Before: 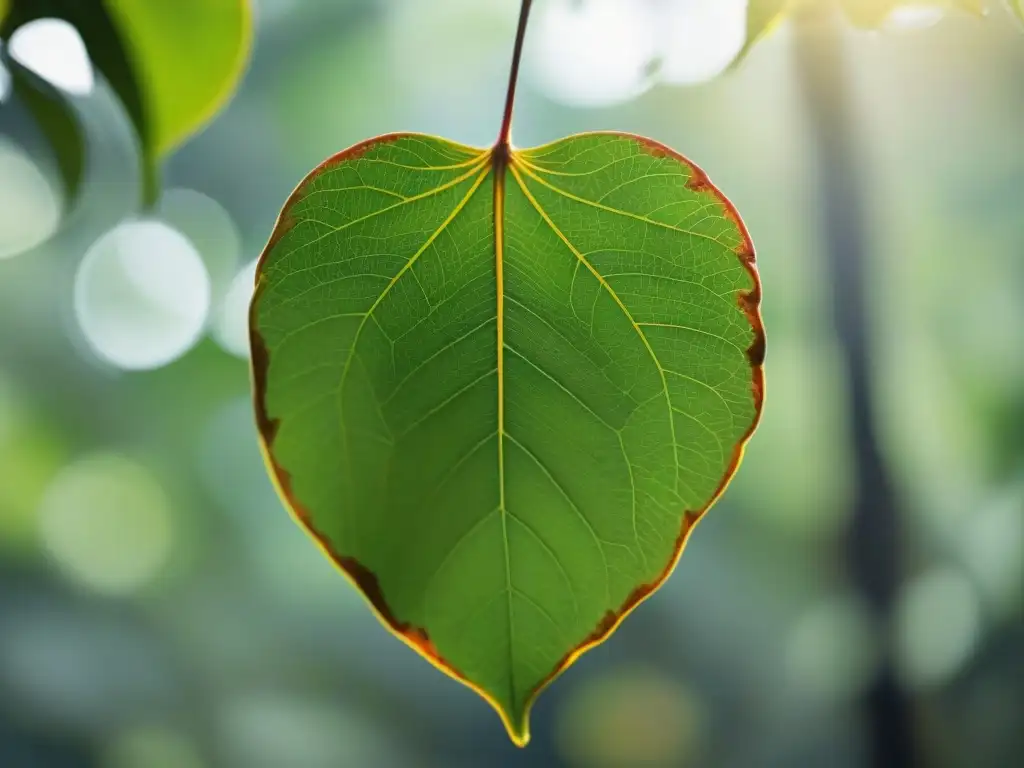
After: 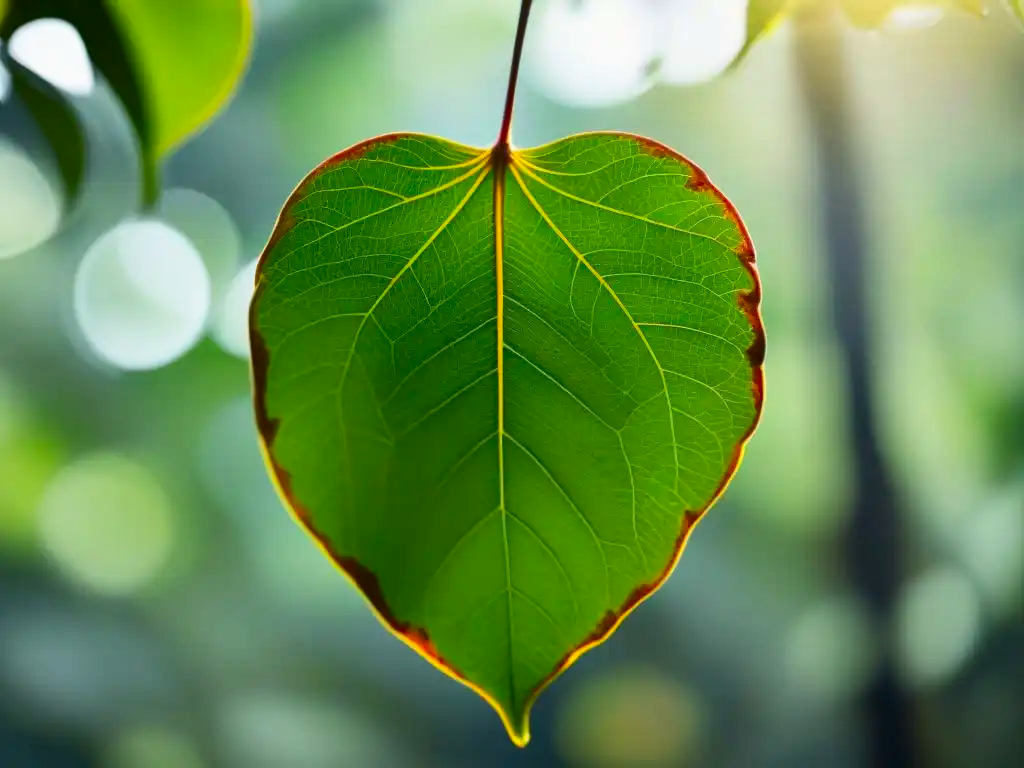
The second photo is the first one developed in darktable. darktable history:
contrast brightness saturation: contrast 0.18, saturation 0.3
shadows and highlights: shadows 22.7, highlights -48.71, soften with gaussian
